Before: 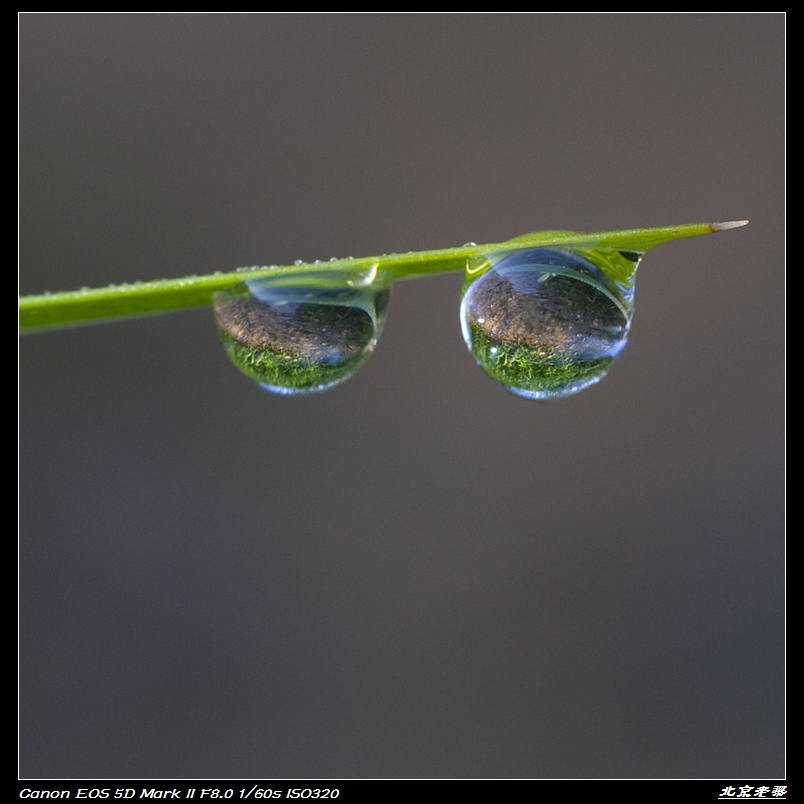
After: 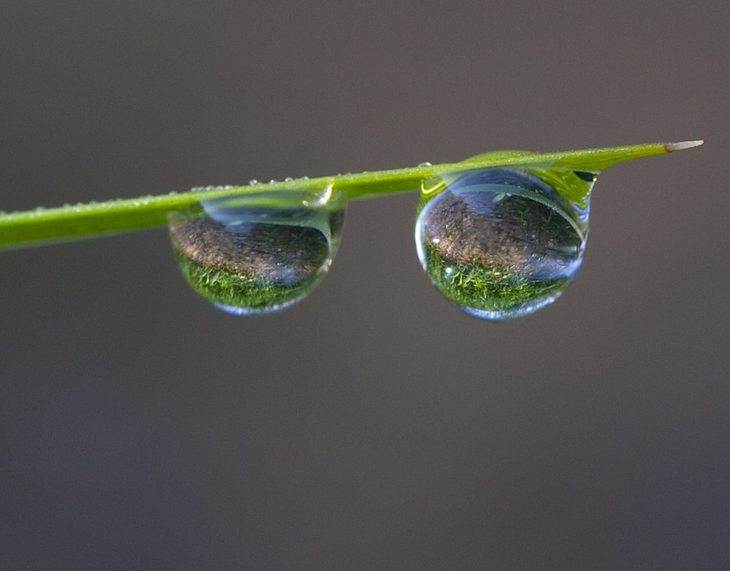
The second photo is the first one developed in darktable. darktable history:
crop: left 5.62%, top 10.014%, right 3.522%, bottom 18.889%
tone equalizer: edges refinement/feathering 500, mask exposure compensation -1.57 EV, preserve details guided filter
